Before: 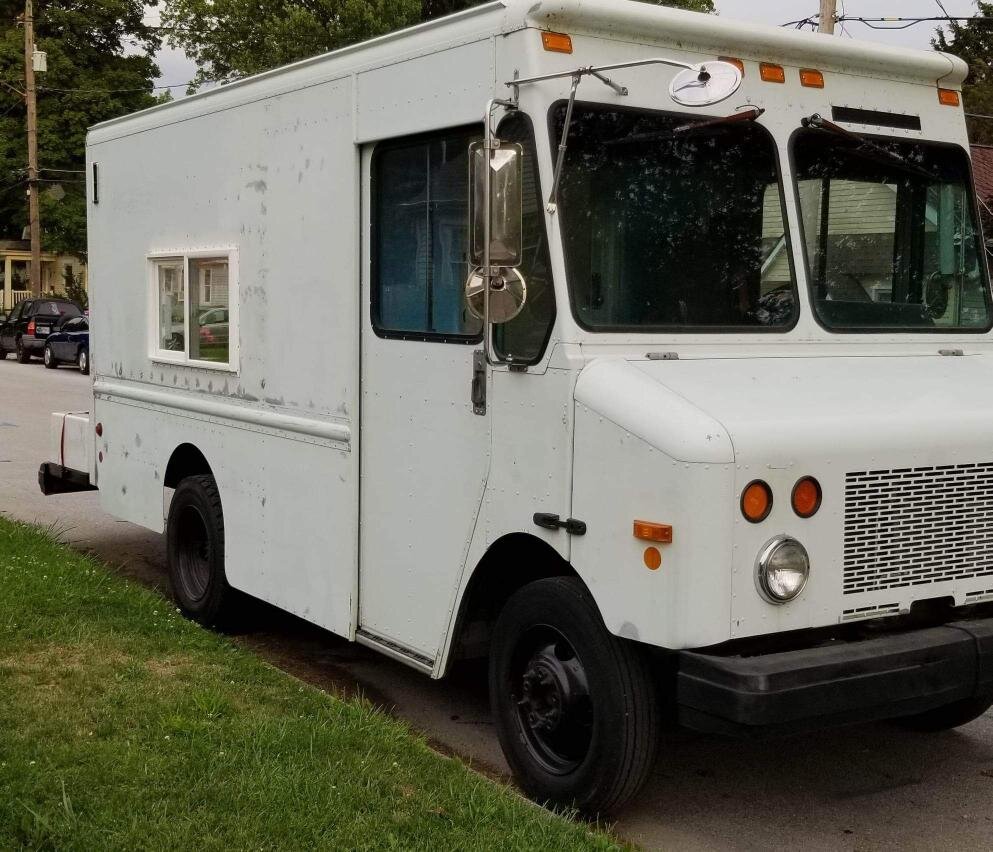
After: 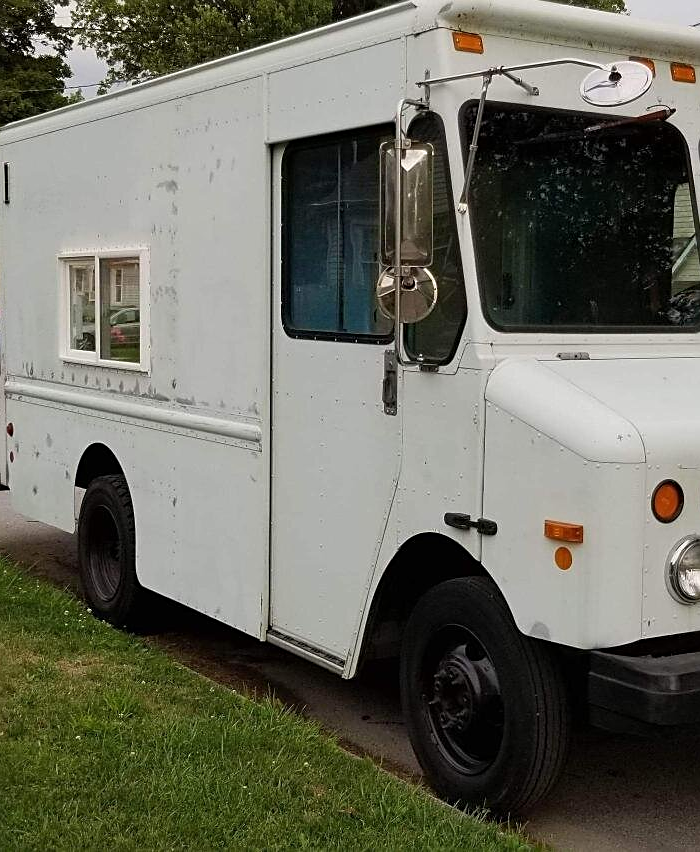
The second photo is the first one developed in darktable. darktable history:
crop and rotate: left 9.057%, right 20.355%
sharpen: on, module defaults
